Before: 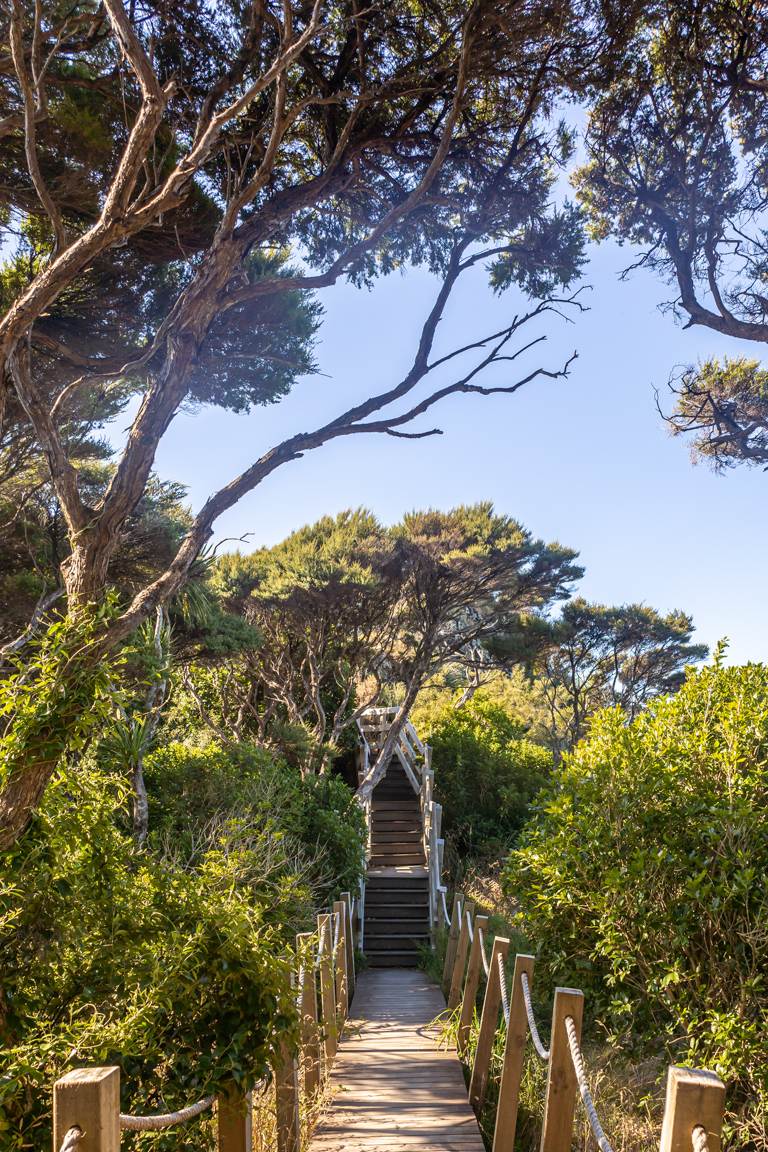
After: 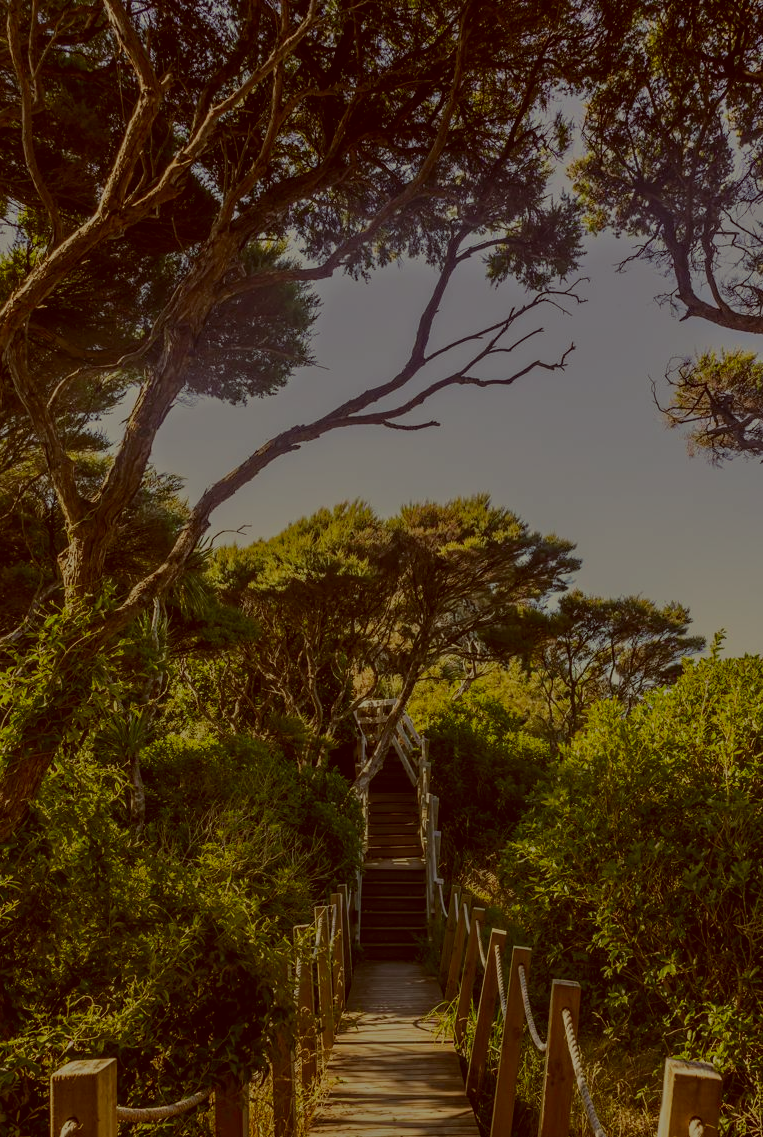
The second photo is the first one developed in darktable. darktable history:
tone equalizer: -8 EV -1.96 EV, -7 EV -1.96 EV, -6 EV -1.97 EV, -5 EV -1.98 EV, -4 EV -1.99 EV, -3 EV -1.97 EV, -2 EV -2 EV, -1 EV -1.62 EV, +0 EV -2 EV
contrast brightness saturation: saturation 0.182
crop: left 0.496%, top 0.758%, right 0.145%, bottom 0.543%
color correction: highlights a* -6.11, highlights b* 9.61, shadows a* 10.03, shadows b* 23.4
